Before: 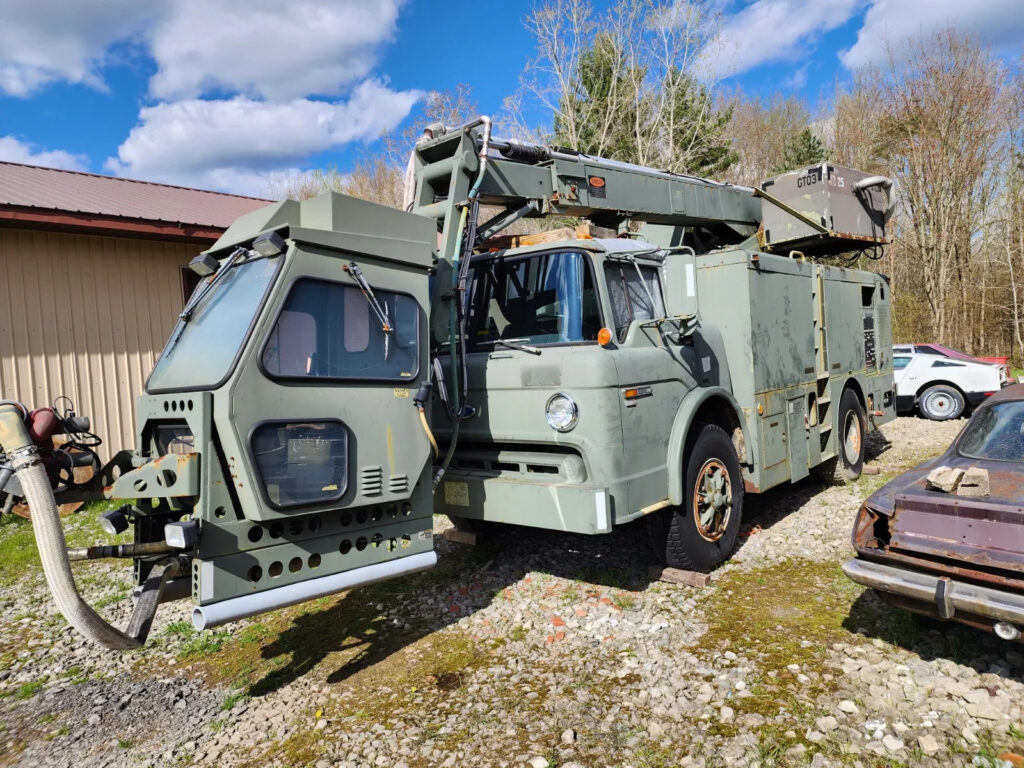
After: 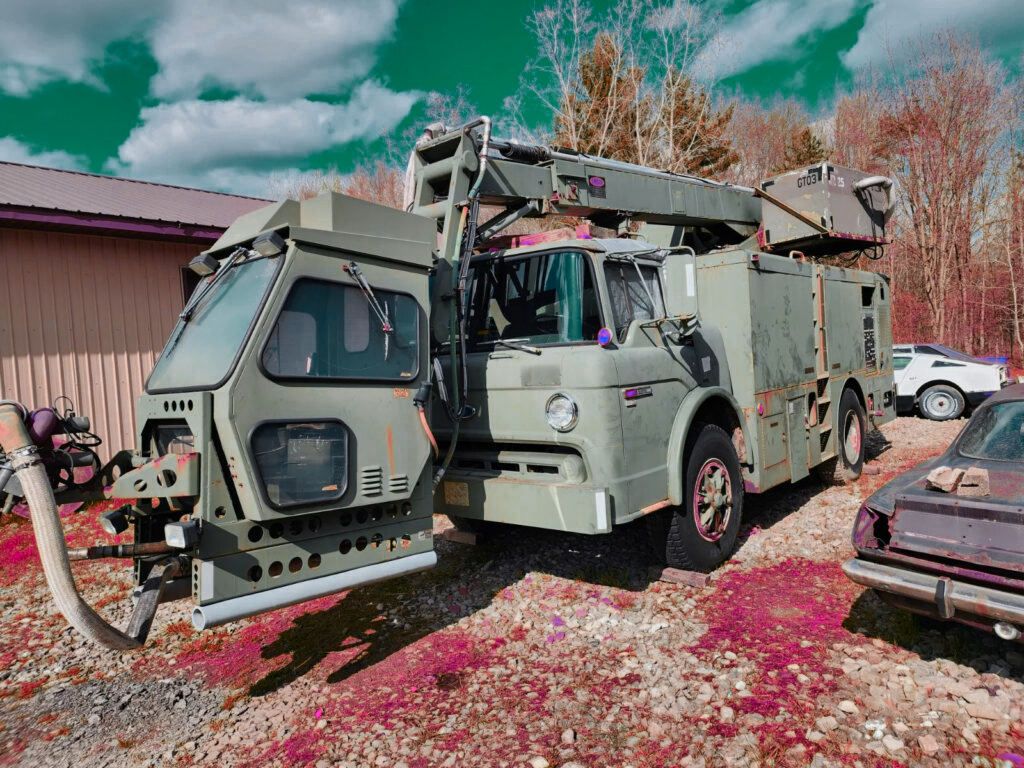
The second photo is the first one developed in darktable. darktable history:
color zones: curves: ch0 [(0.826, 0.353)]; ch1 [(0.242, 0.647) (0.889, 0.342)]; ch2 [(0.246, 0.089) (0.969, 0.068)]
exposure: exposure -0.177 EV, compensate highlight preservation false
